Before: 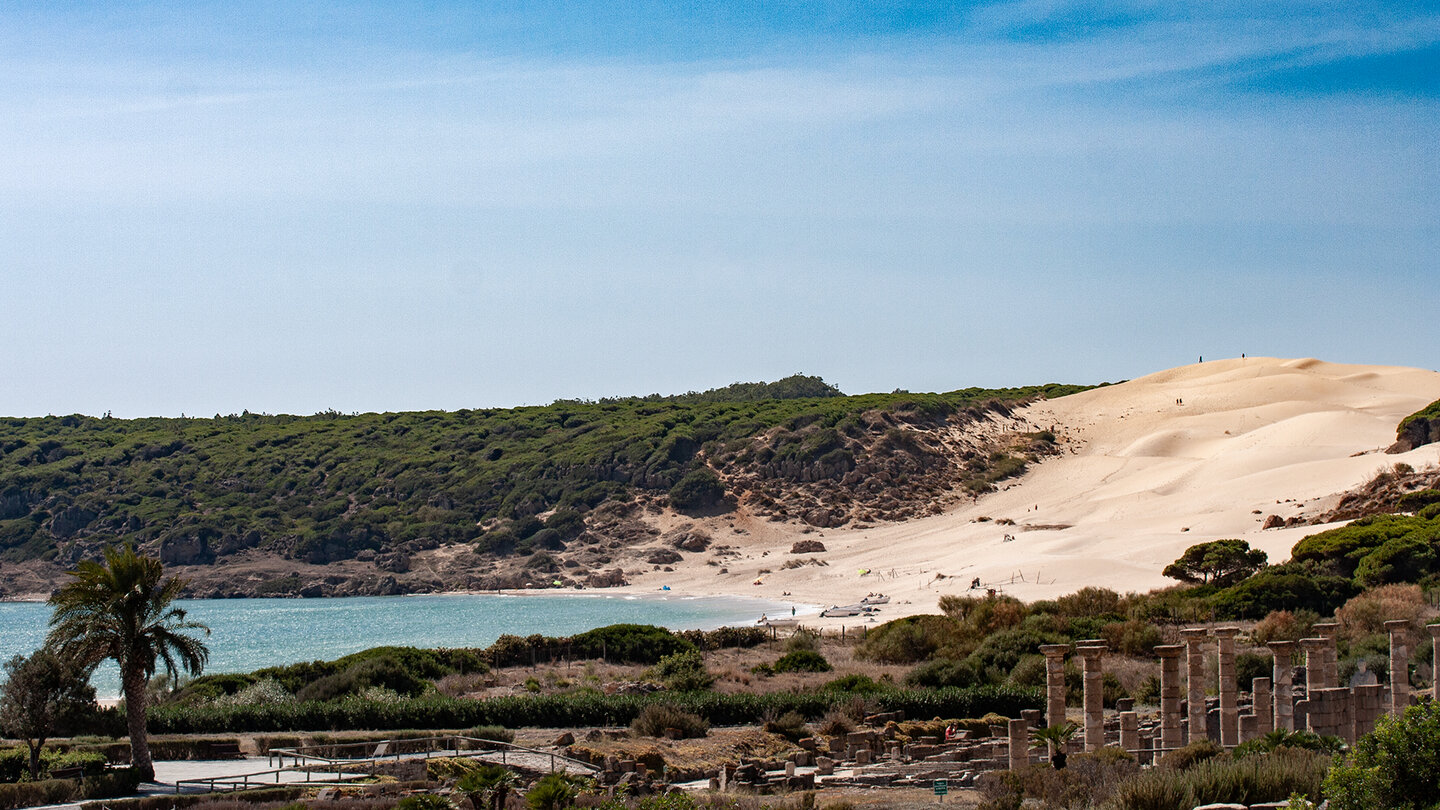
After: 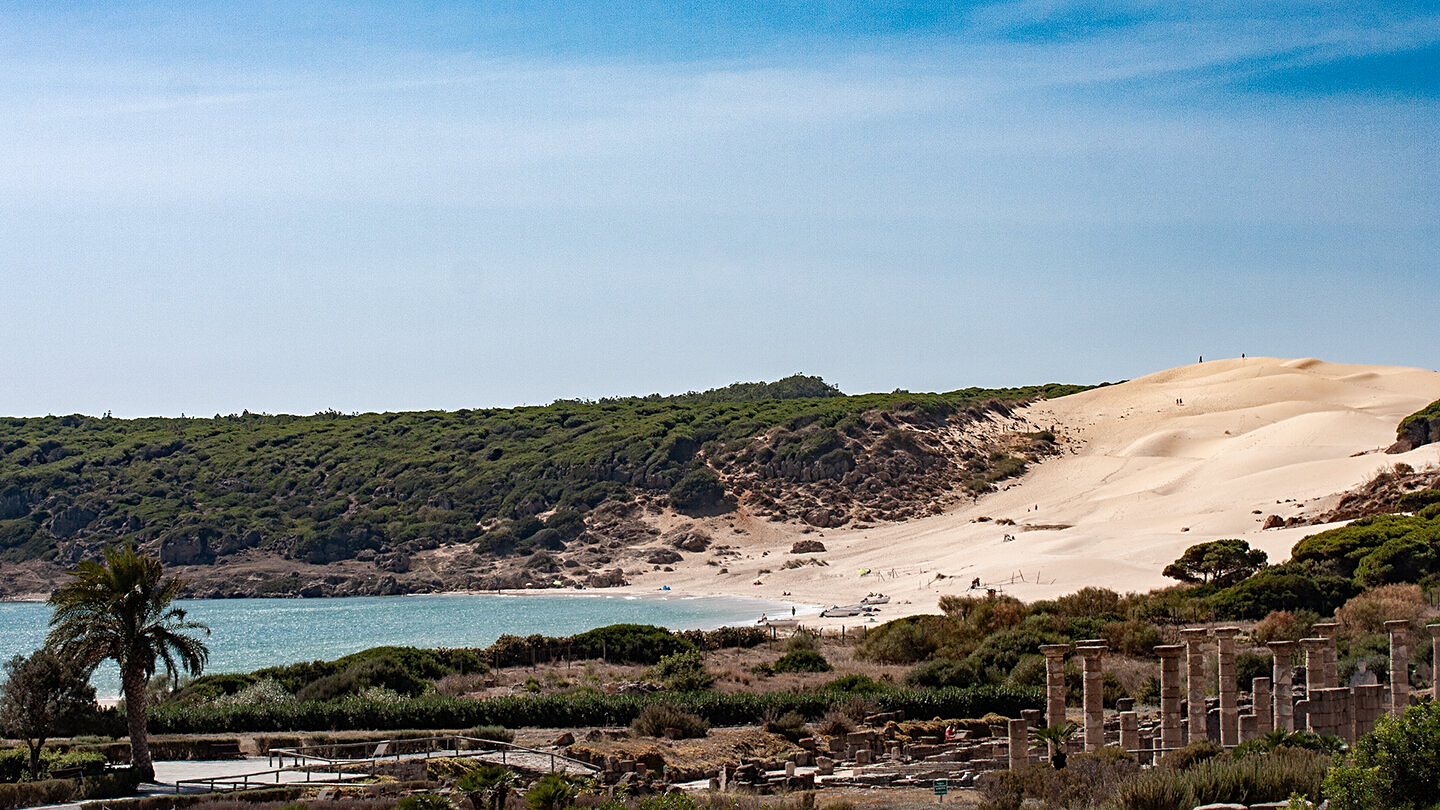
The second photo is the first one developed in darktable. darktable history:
sharpen: radius 2.524, amount 0.321
